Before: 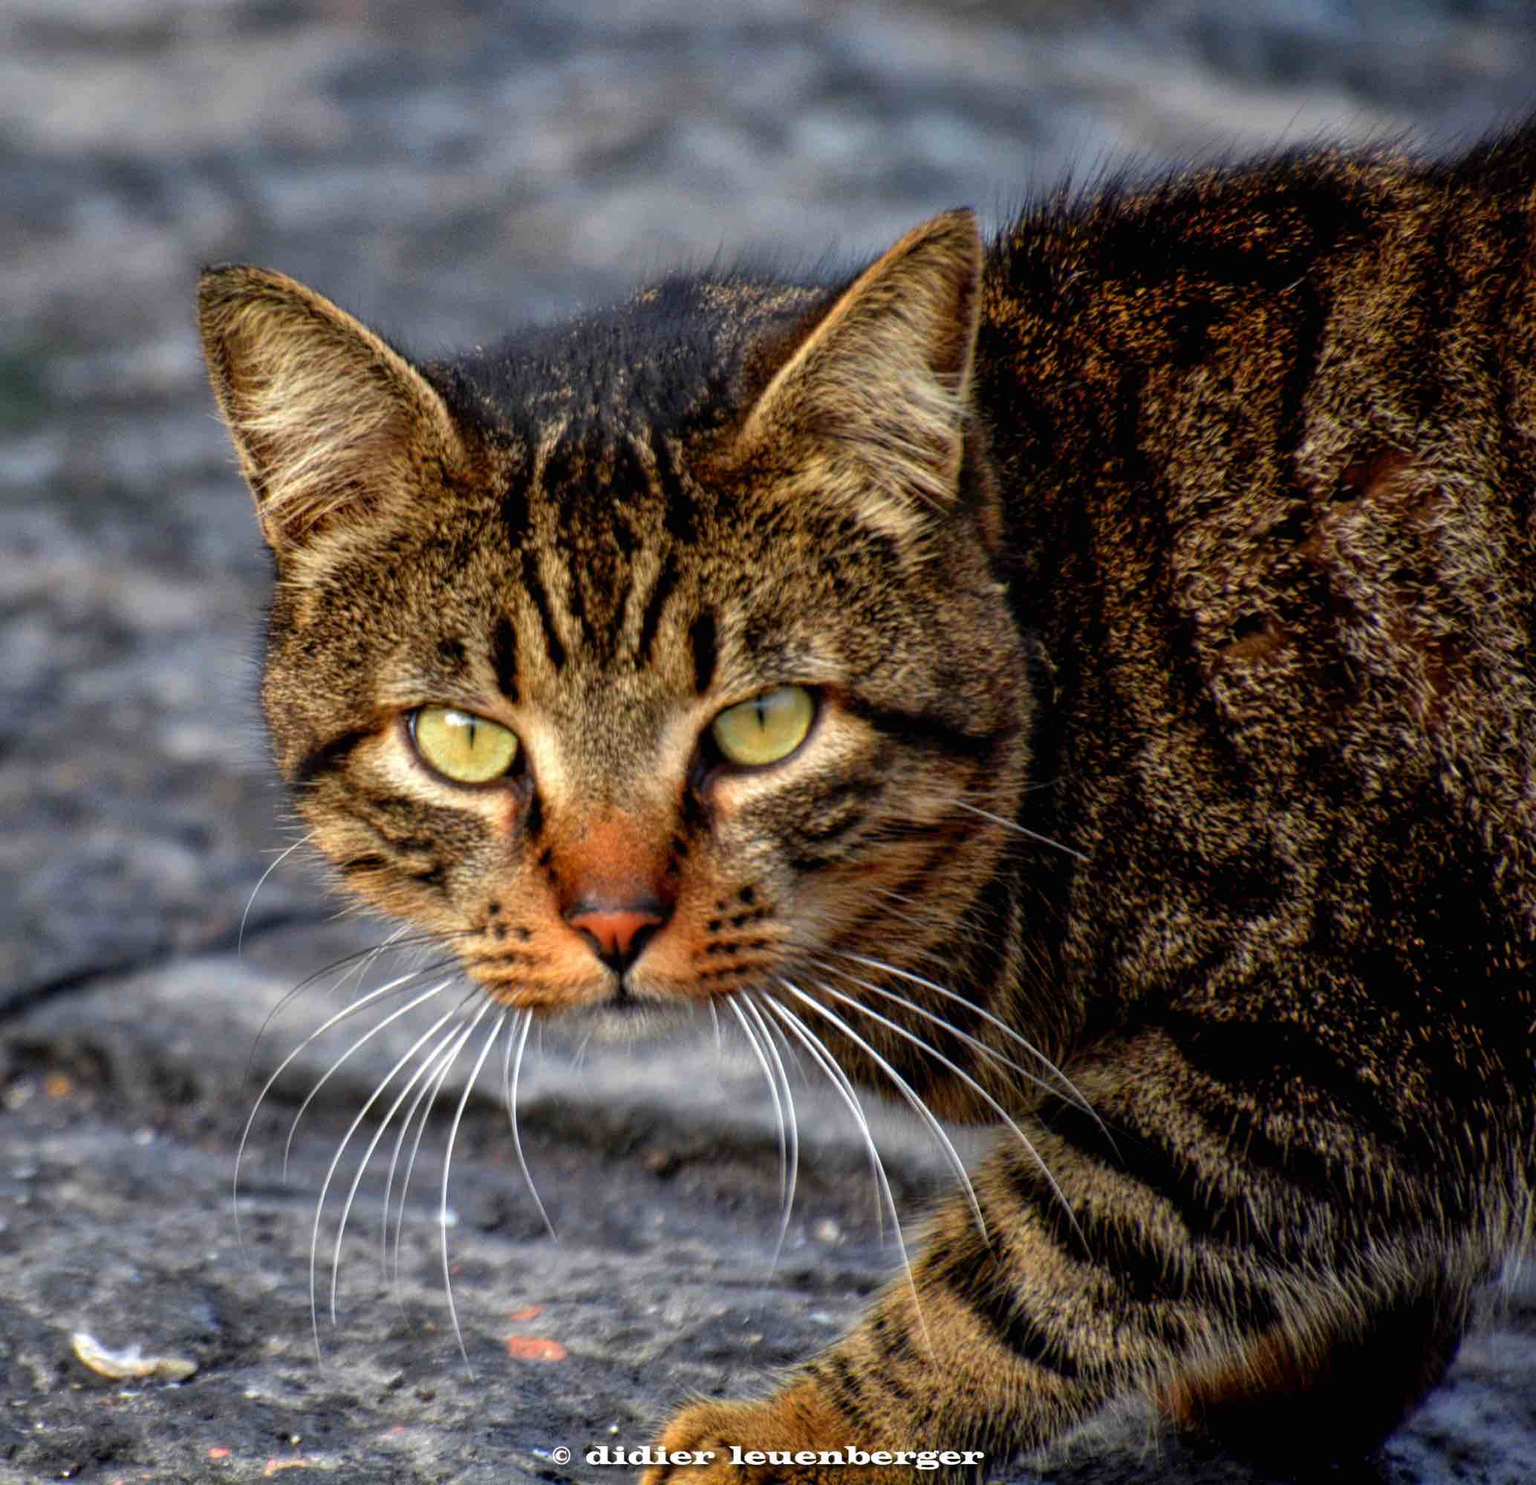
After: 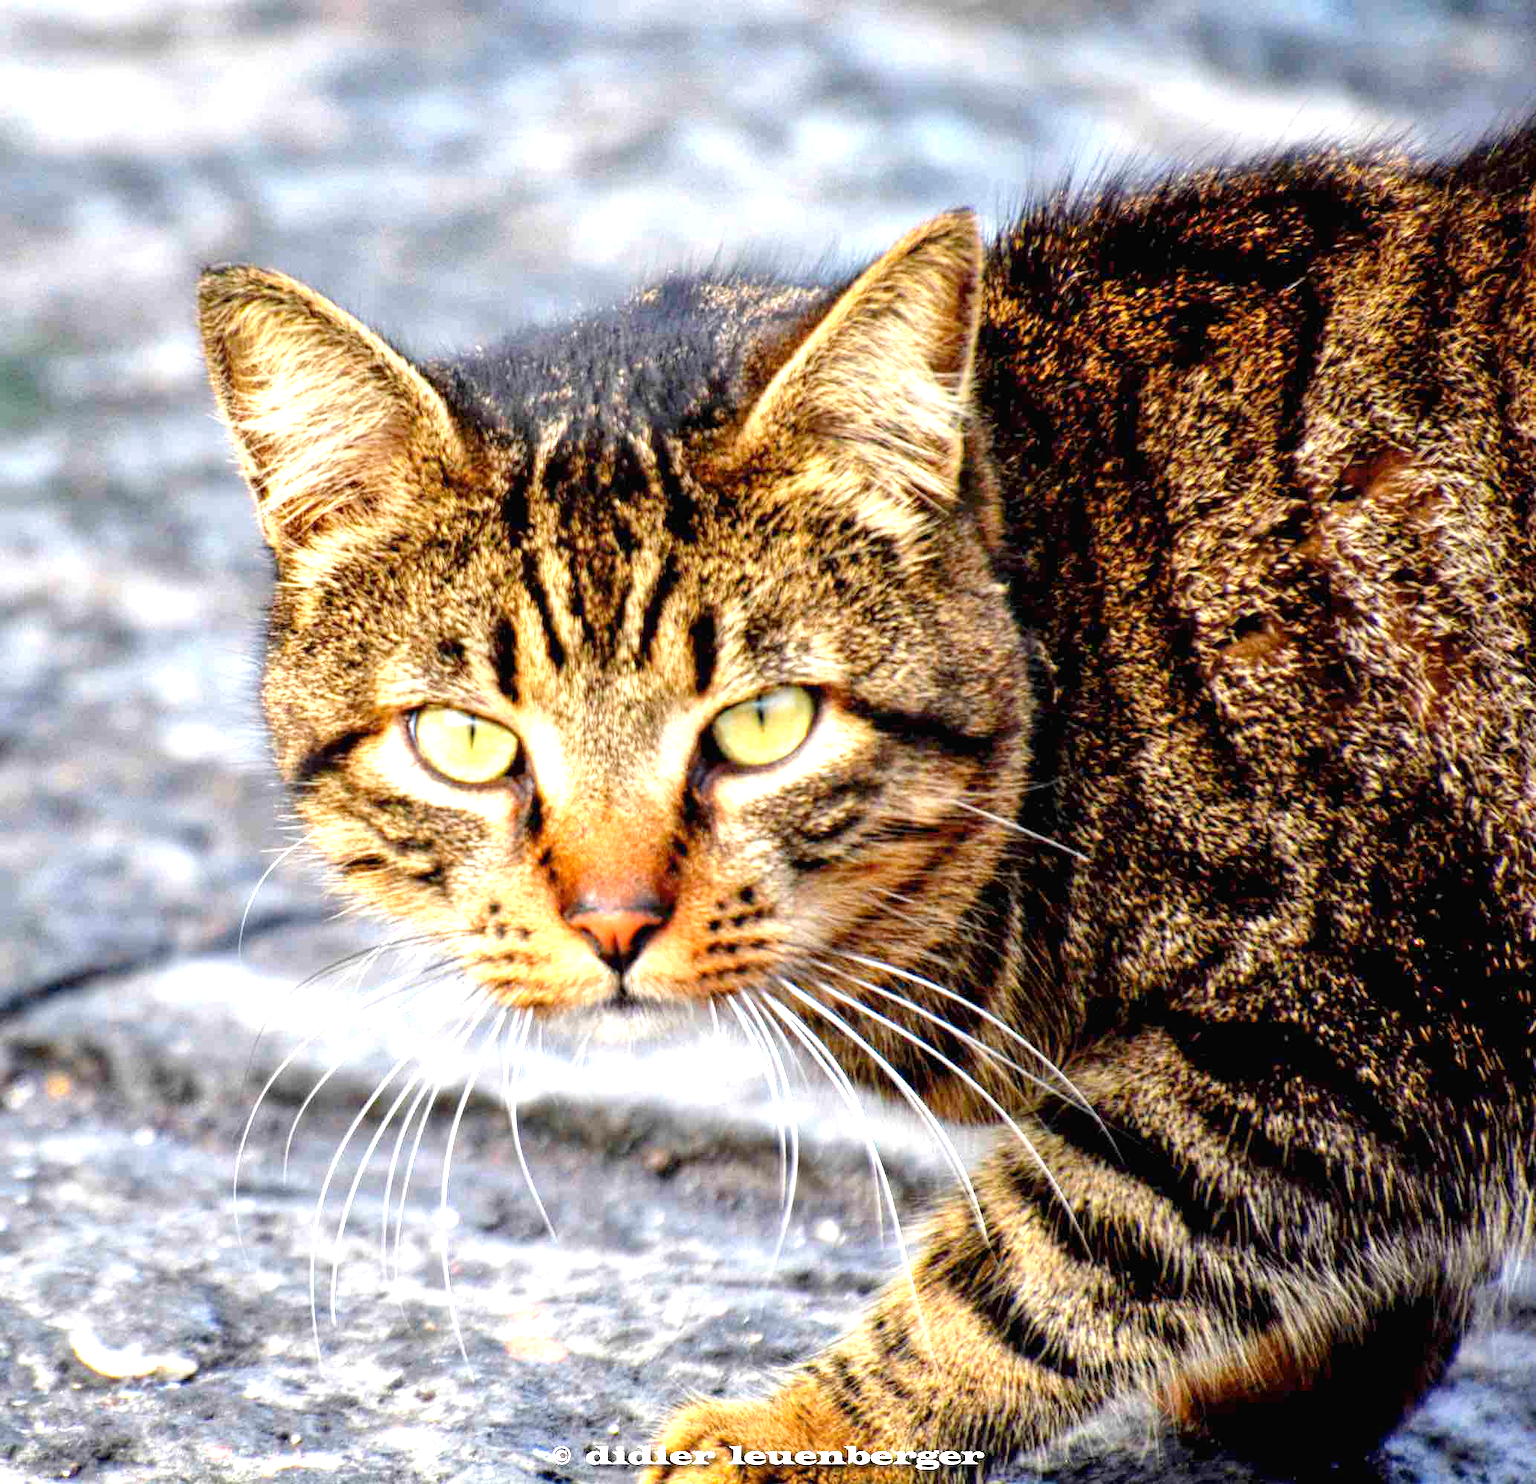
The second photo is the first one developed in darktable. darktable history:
exposure: black level correction 0, exposure 1.442 EV, compensate exposure bias true, compensate highlight preservation false
